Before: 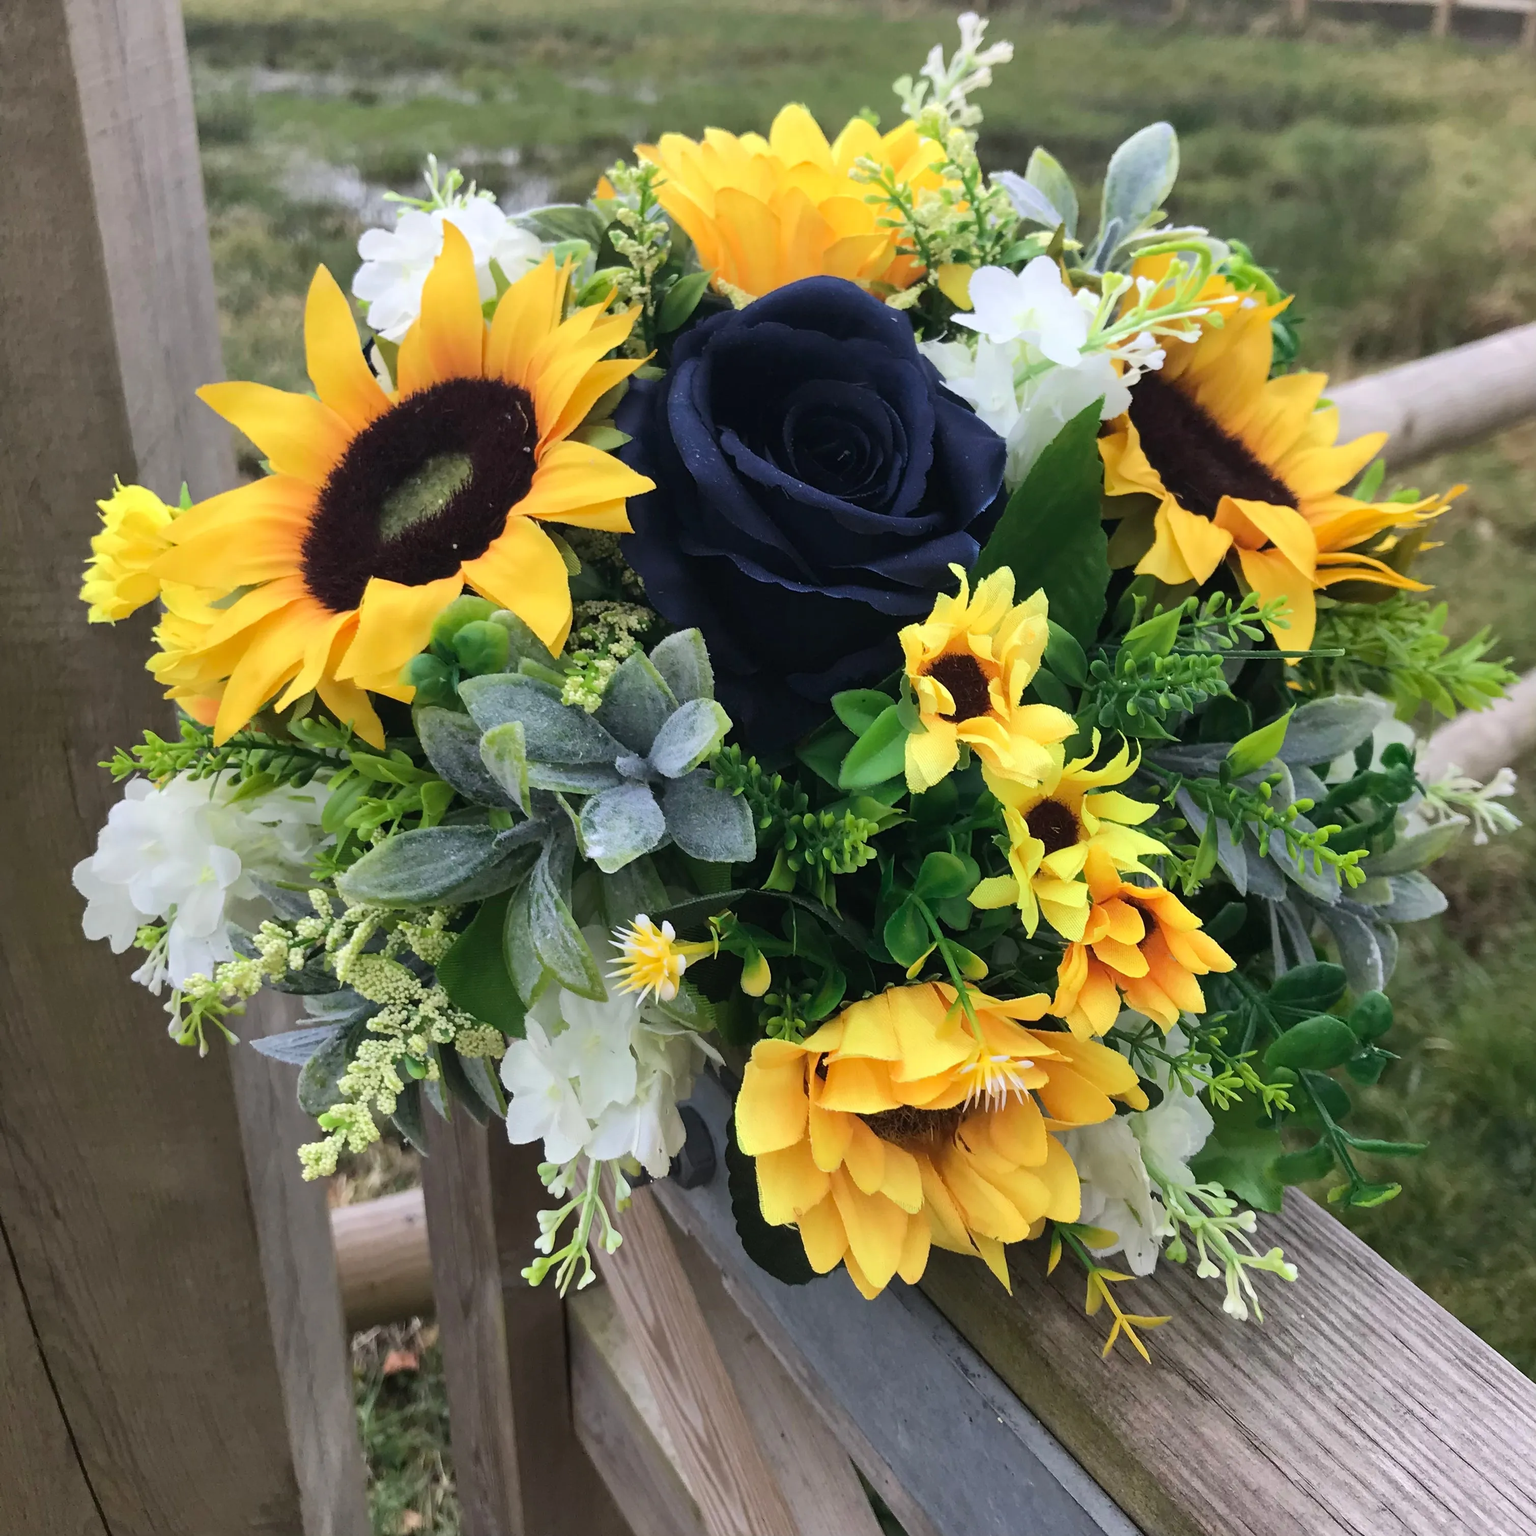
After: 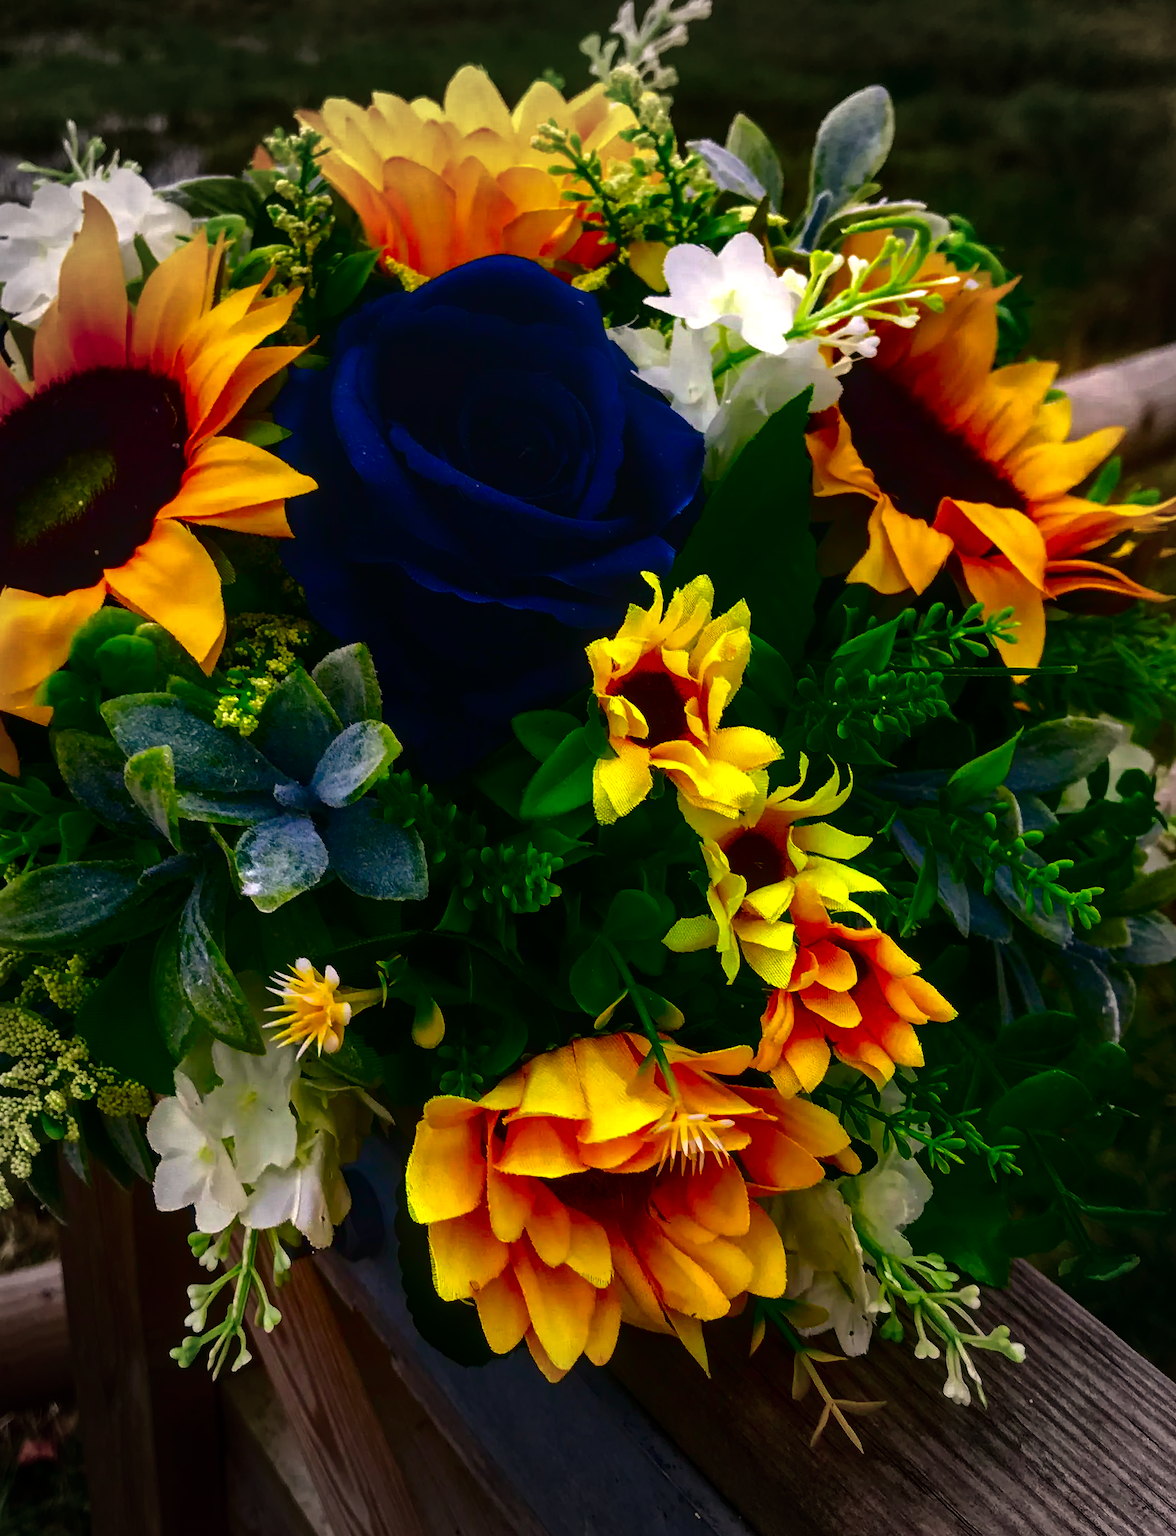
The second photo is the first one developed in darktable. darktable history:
color balance rgb: highlights gain › chroma 2.925%, highlights gain › hue 60.64°, global offset › luminance 0.71%, linear chroma grading › shadows -2.972%, linear chroma grading › highlights -5.071%, perceptual saturation grading › global saturation 20%, perceptual saturation grading › highlights -25.796%, perceptual saturation grading › shadows 49.422%, perceptual brilliance grading › highlights 7.706%, perceptual brilliance grading › mid-tones 3.448%, perceptual brilliance grading › shadows 2.327%, global vibrance 20%
exposure: black level correction -0.025, exposure -0.117 EV, compensate highlight preservation false
contrast brightness saturation: brightness -1, saturation 0.999
crop and rotate: left 23.938%, top 2.976%, right 6.514%, bottom 6.279%
local contrast: on, module defaults
vignetting: fall-off start 68.14%, fall-off radius 29.73%, width/height ratio 0.985, shape 0.849, unbound false
